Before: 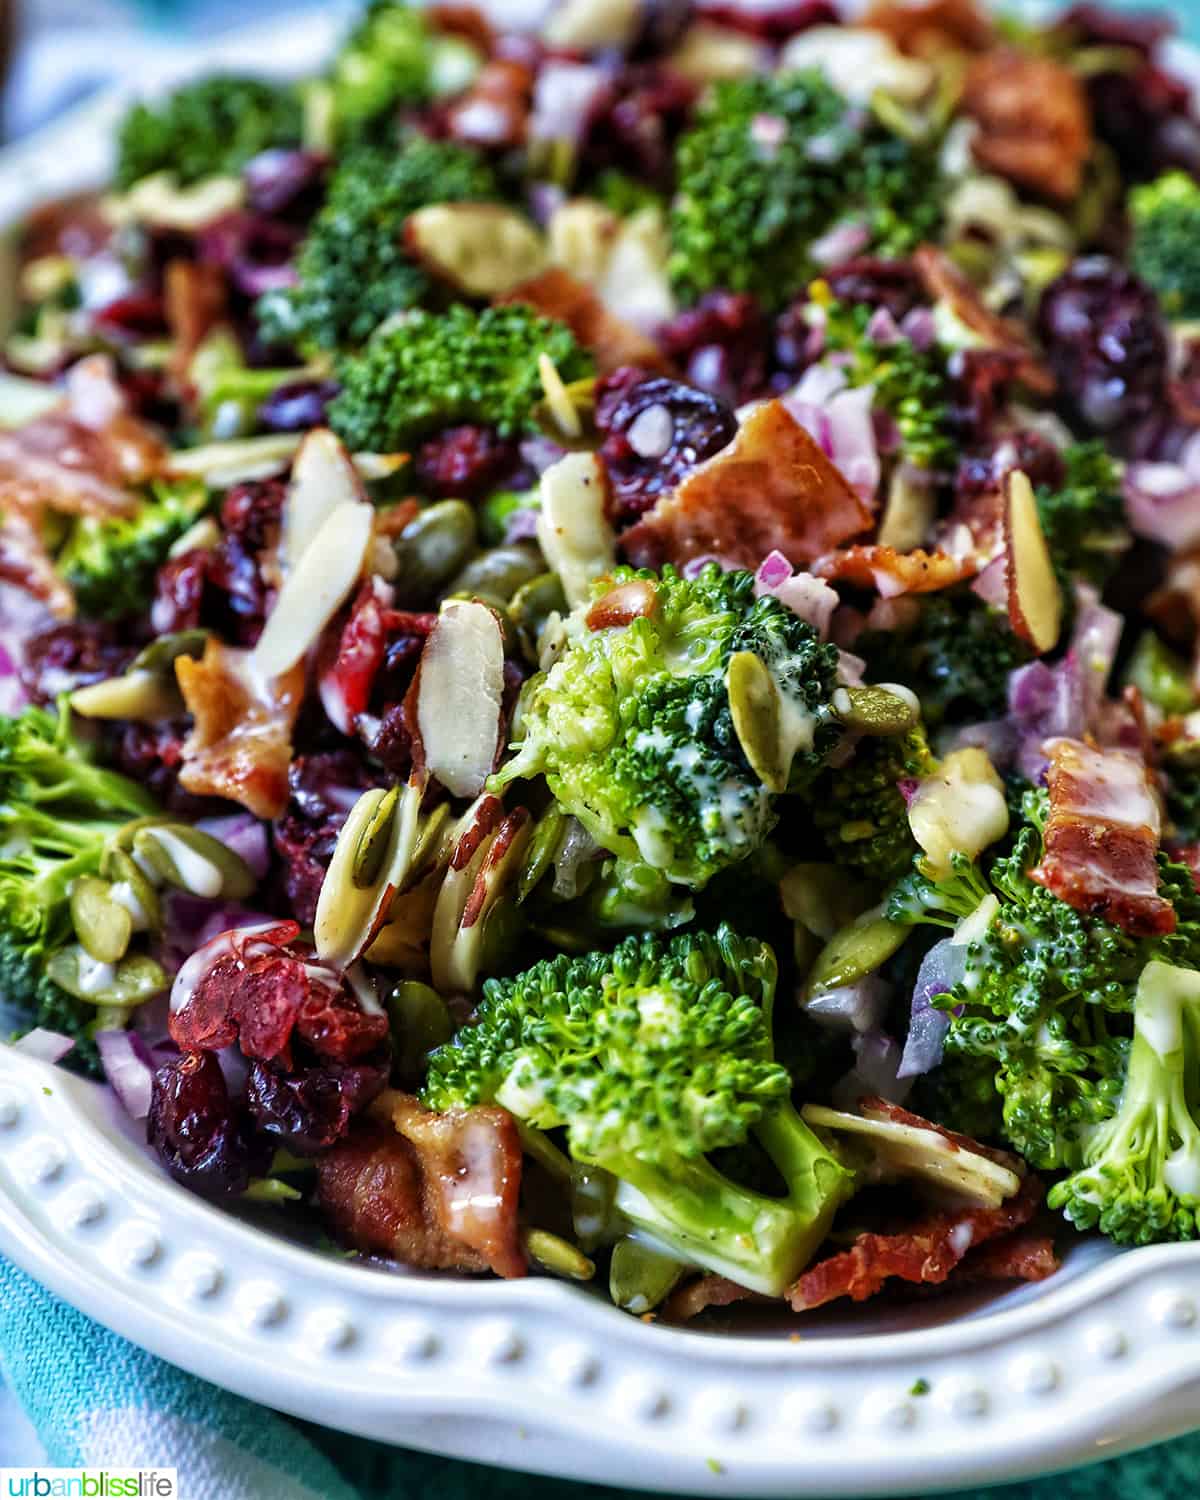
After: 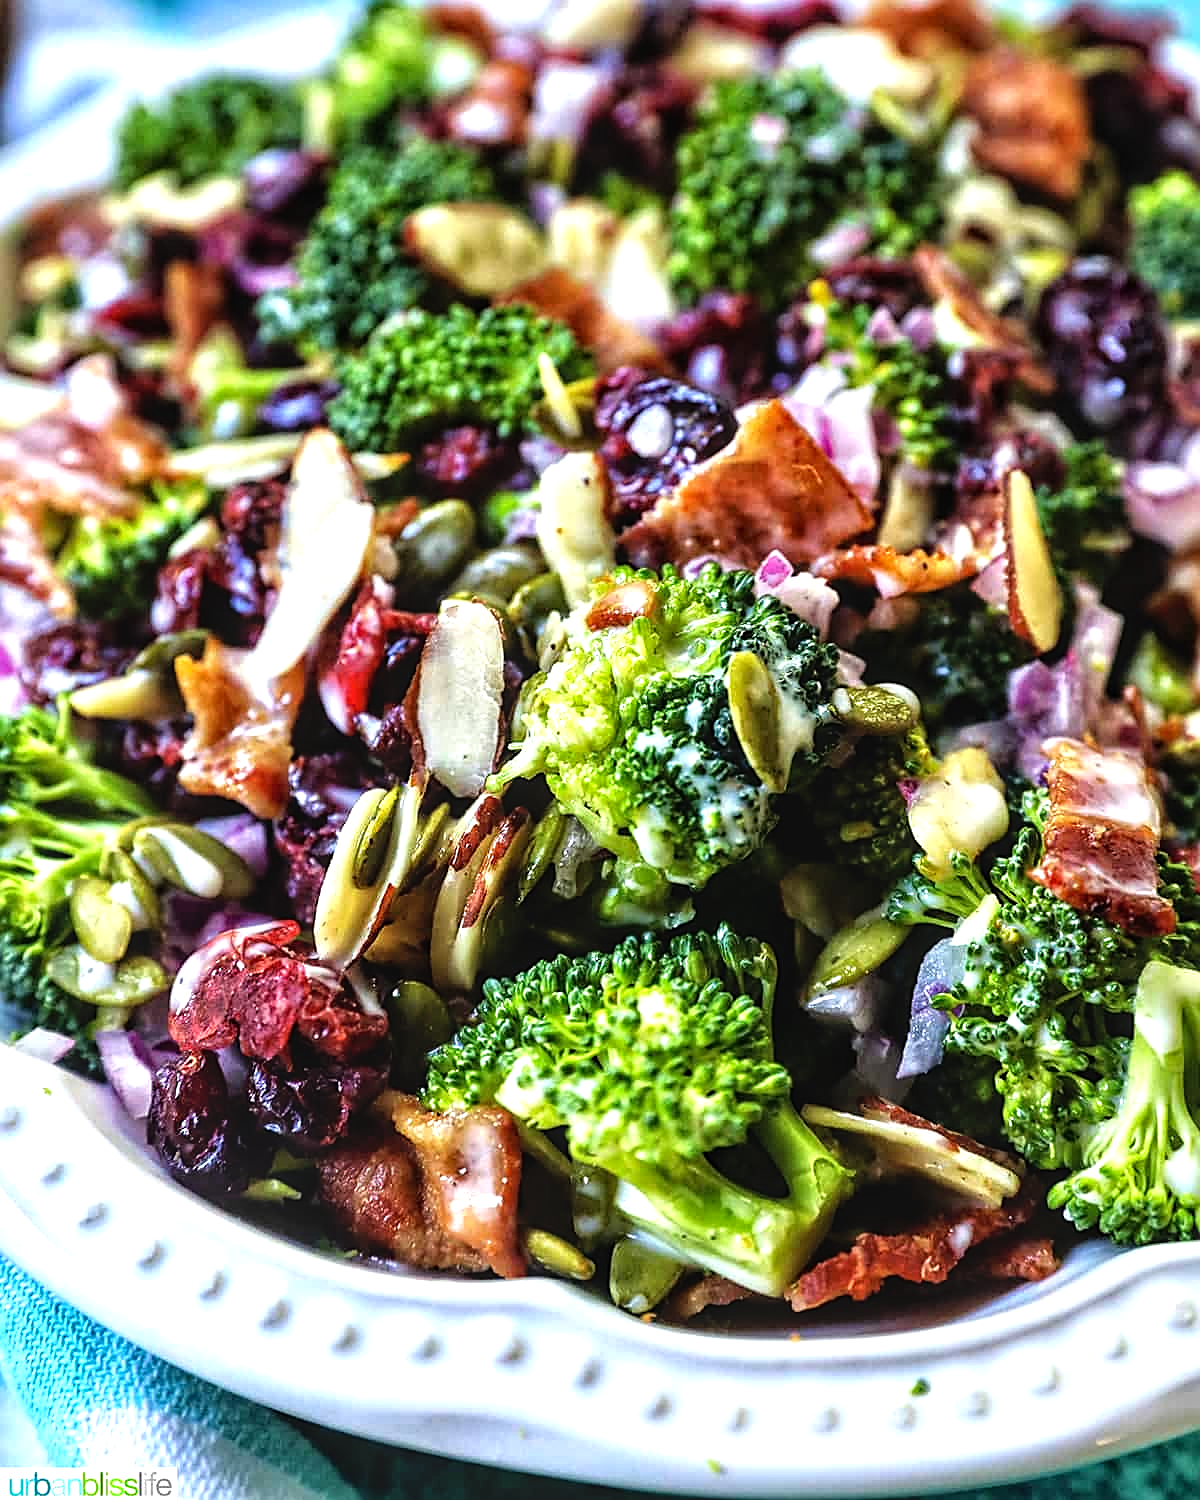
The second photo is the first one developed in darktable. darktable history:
tone equalizer: -8 EV -0.769 EV, -7 EV -0.675 EV, -6 EV -0.562 EV, -5 EV -0.412 EV, -3 EV 0.395 EV, -2 EV 0.6 EV, -1 EV 0.695 EV, +0 EV 0.744 EV
local contrast: detail 117%
sharpen: on, module defaults
